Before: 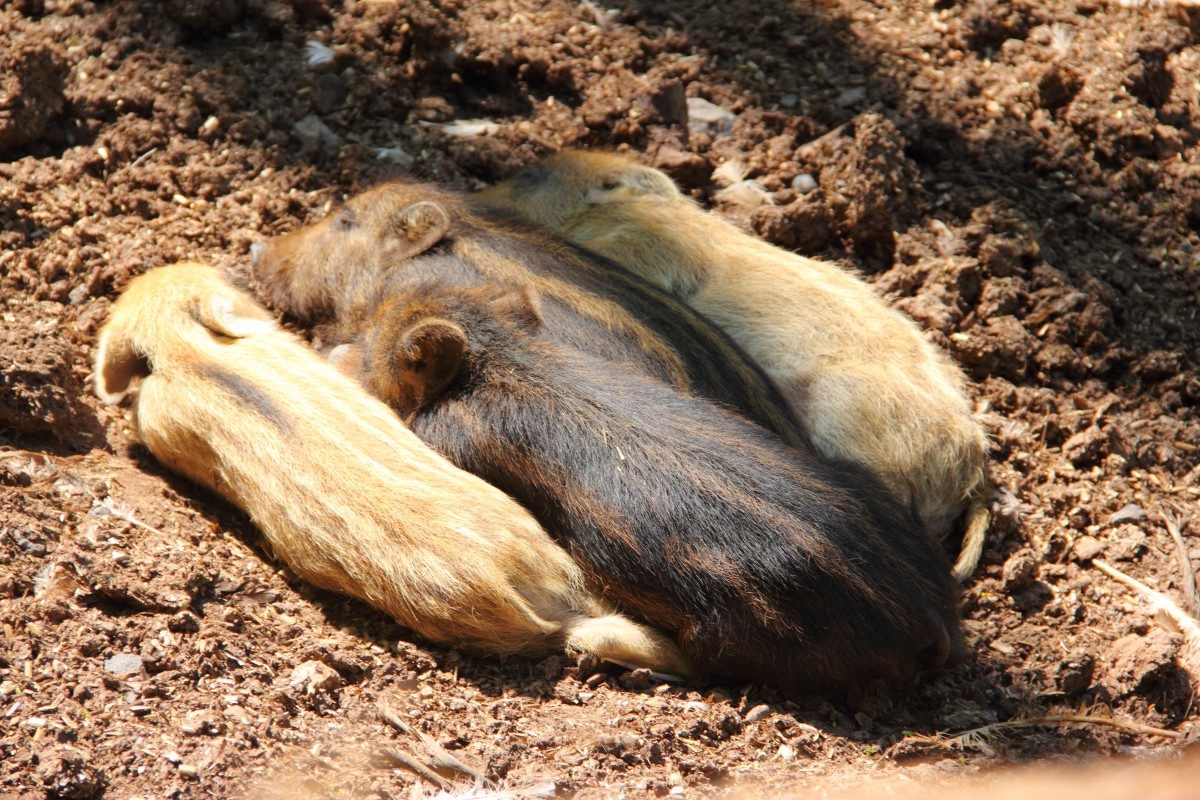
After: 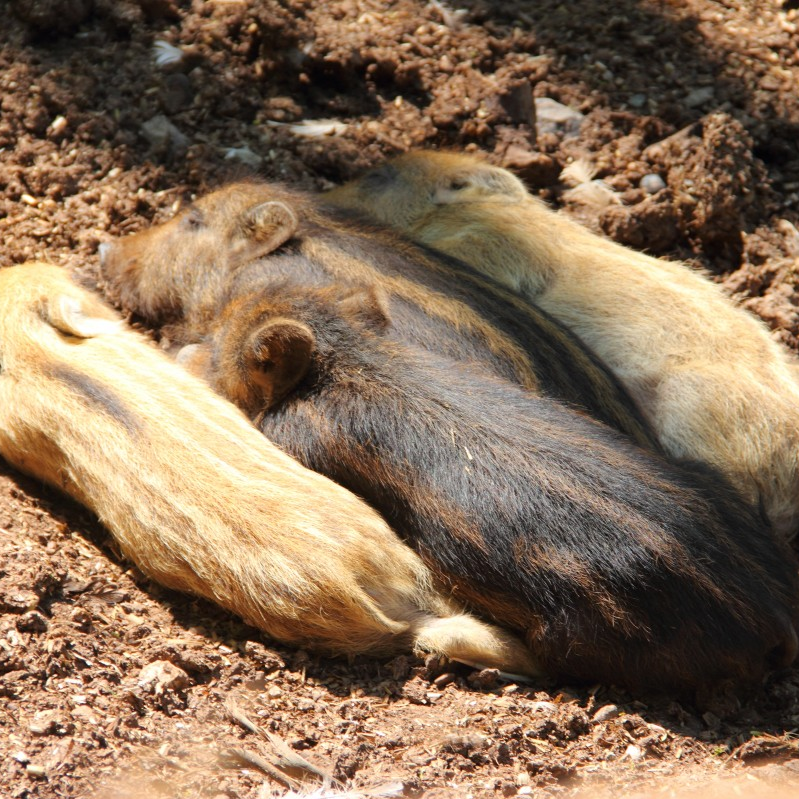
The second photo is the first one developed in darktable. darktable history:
crop and rotate: left 12.673%, right 20.66%
white balance: emerald 1
